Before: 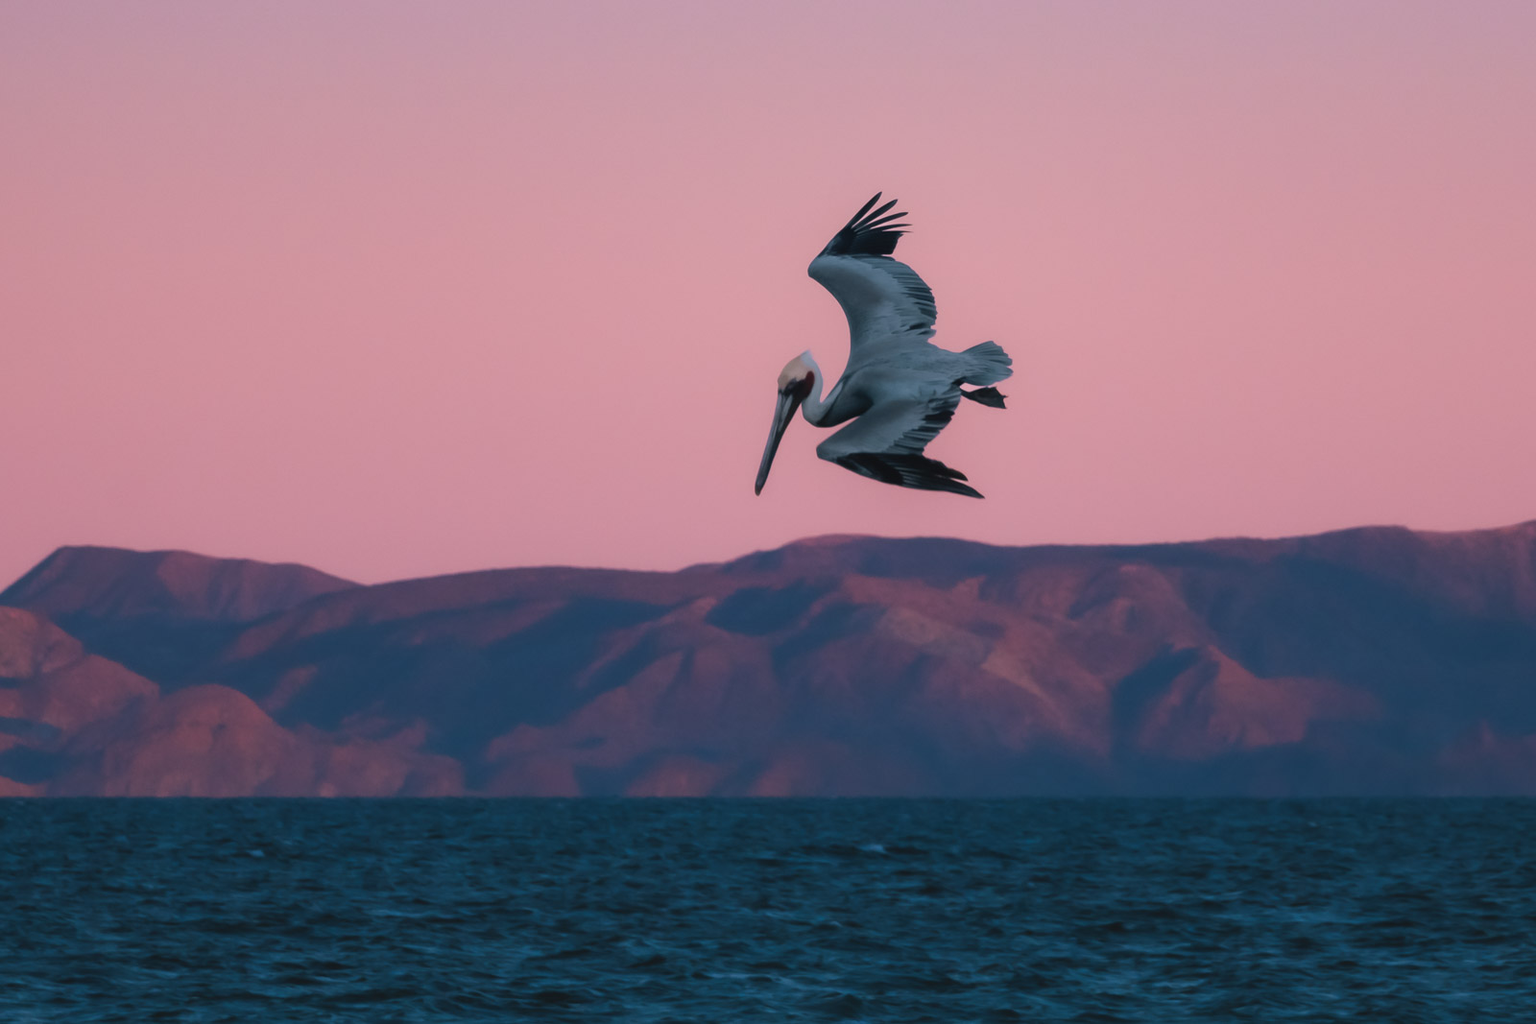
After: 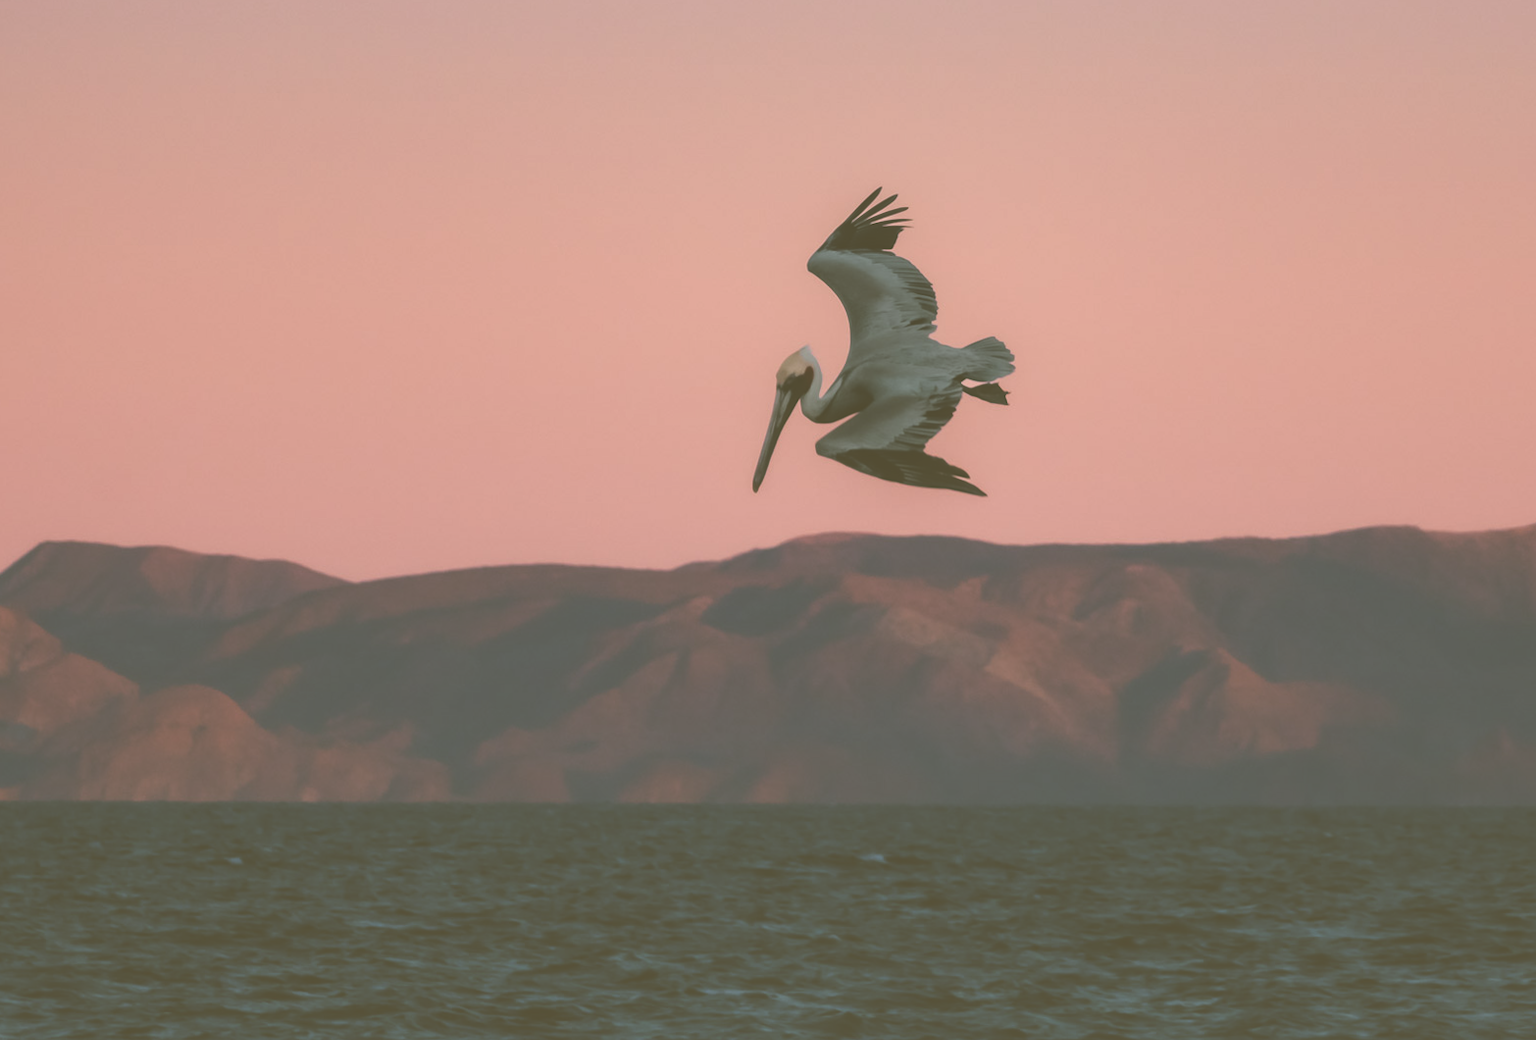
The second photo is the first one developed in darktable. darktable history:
rotate and perspective: rotation 0.226°, lens shift (vertical) -0.042, crop left 0.023, crop right 0.982, crop top 0.006, crop bottom 0.994
exposure: black level correction -0.087, compensate highlight preservation false
local contrast: on, module defaults
color correction: highlights a* -1.43, highlights b* 10.12, shadows a* 0.395, shadows b* 19.35
